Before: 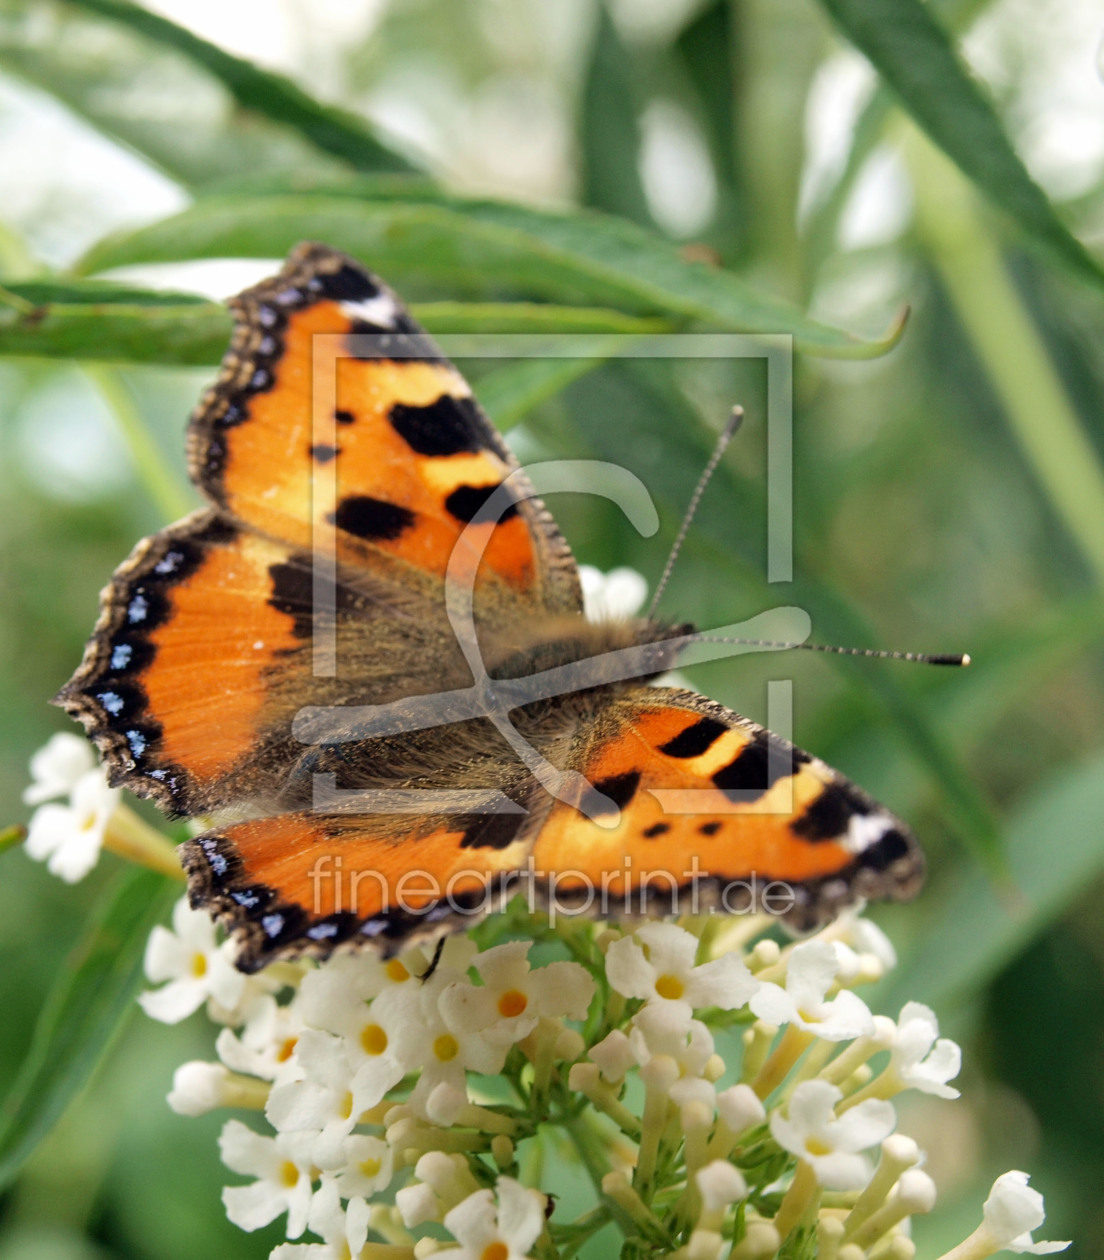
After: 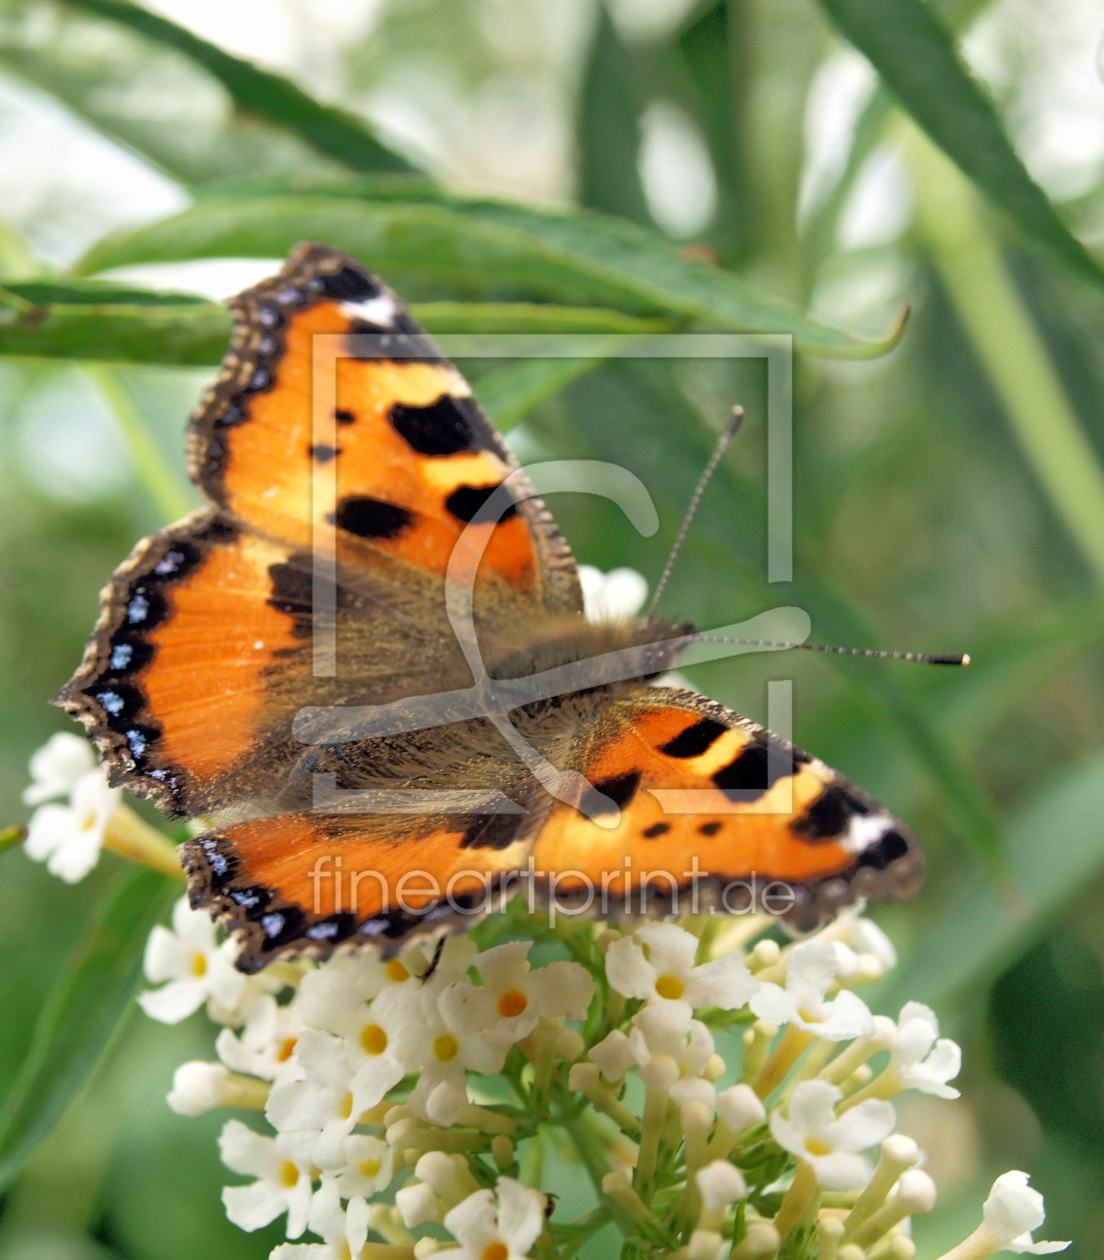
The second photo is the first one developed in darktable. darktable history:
tone equalizer: -8 EV -0.528 EV, -7 EV -0.319 EV, -6 EV -0.083 EV, -5 EV 0.413 EV, -4 EV 0.985 EV, -3 EV 0.791 EV, -2 EV -0.01 EV, -1 EV 0.14 EV, +0 EV -0.012 EV, smoothing 1
shadows and highlights: radius 125.46, shadows 30.51, highlights -30.51, low approximation 0.01, soften with gaussian
